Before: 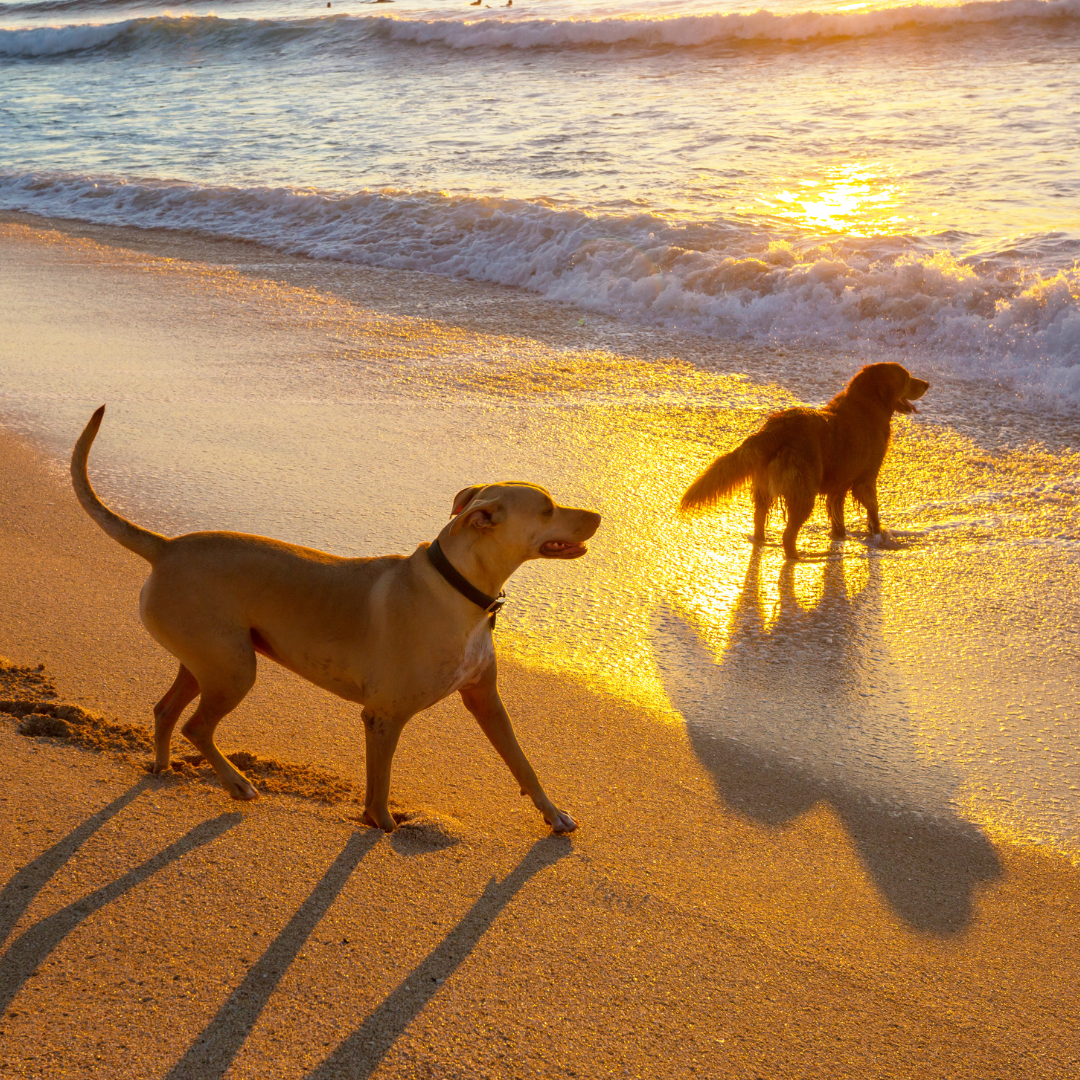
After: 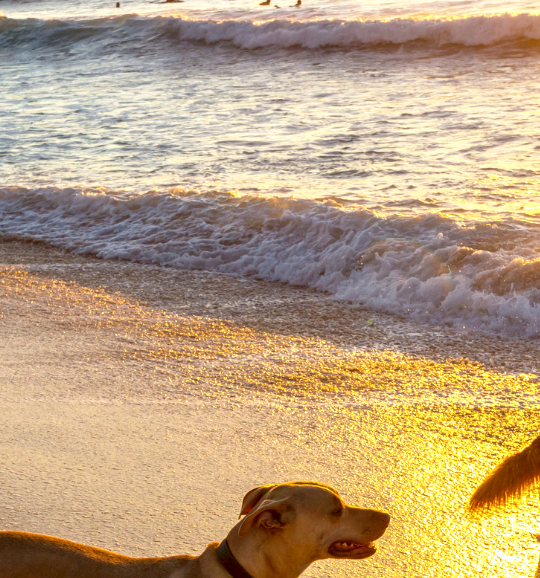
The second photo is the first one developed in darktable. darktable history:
rgb curve: curves: ch0 [(0, 0) (0.093, 0.159) (0.241, 0.265) (0.414, 0.42) (1, 1)], compensate middle gray true, preserve colors basic power
crop: left 19.556%, right 30.401%, bottom 46.458%
local contrast: highlights 59%, detail 145%
